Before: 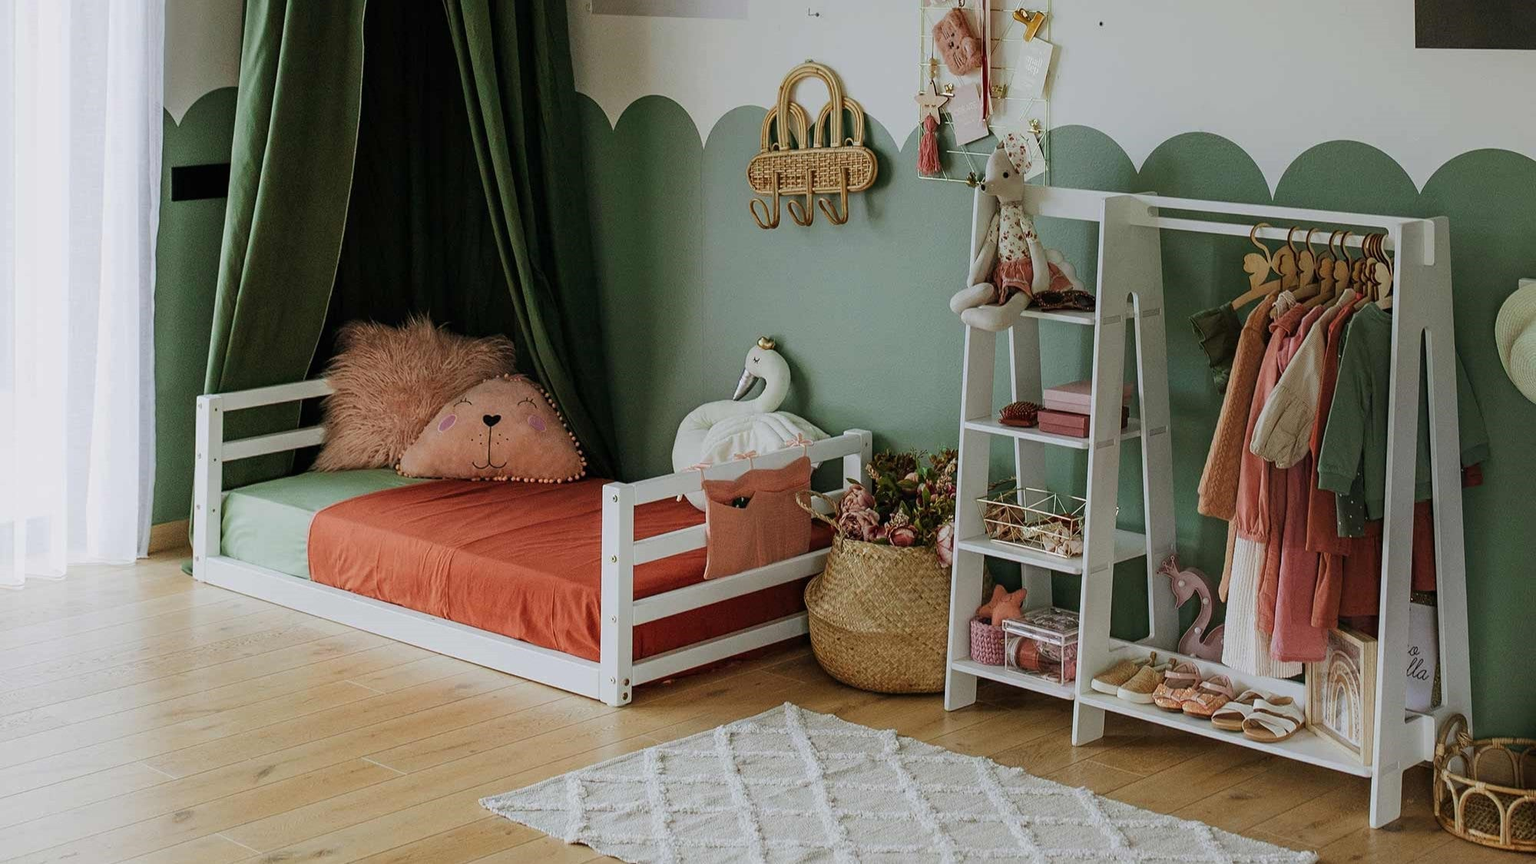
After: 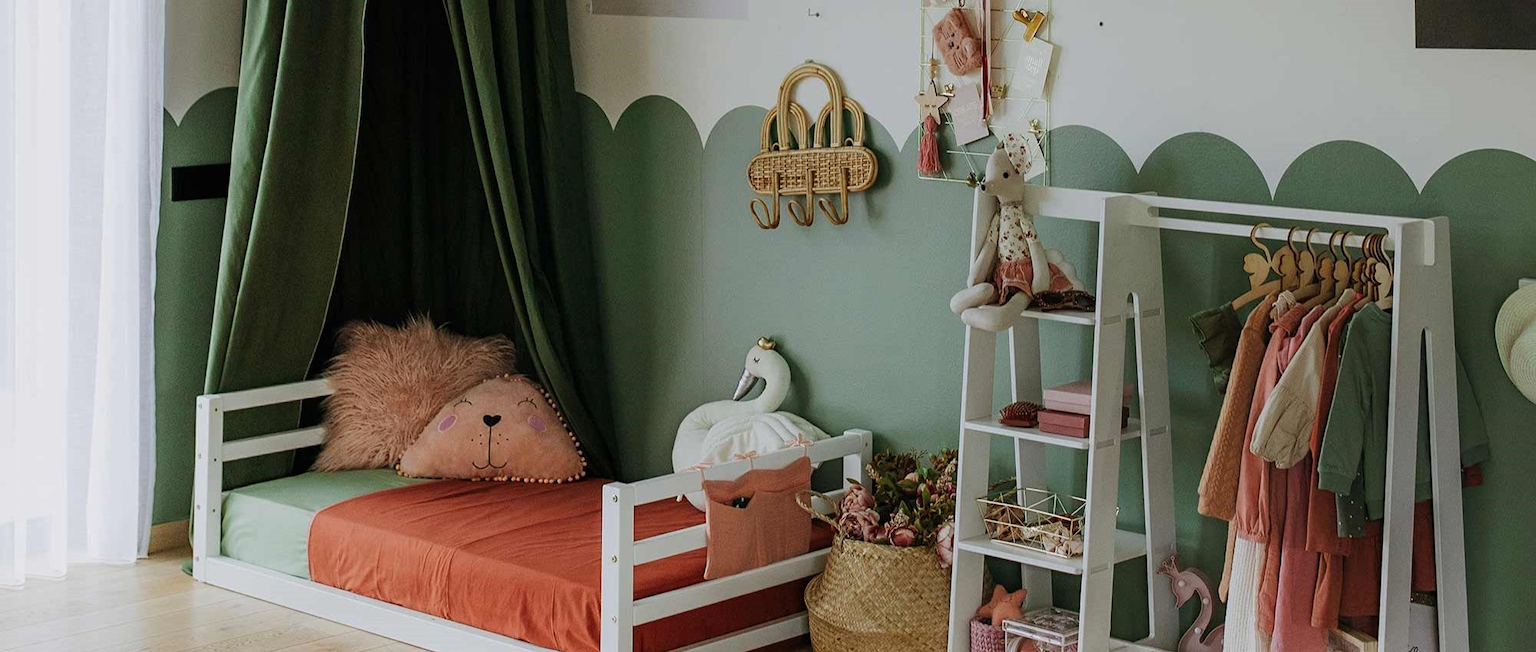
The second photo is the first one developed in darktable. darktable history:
crop: bottom 24.528%
